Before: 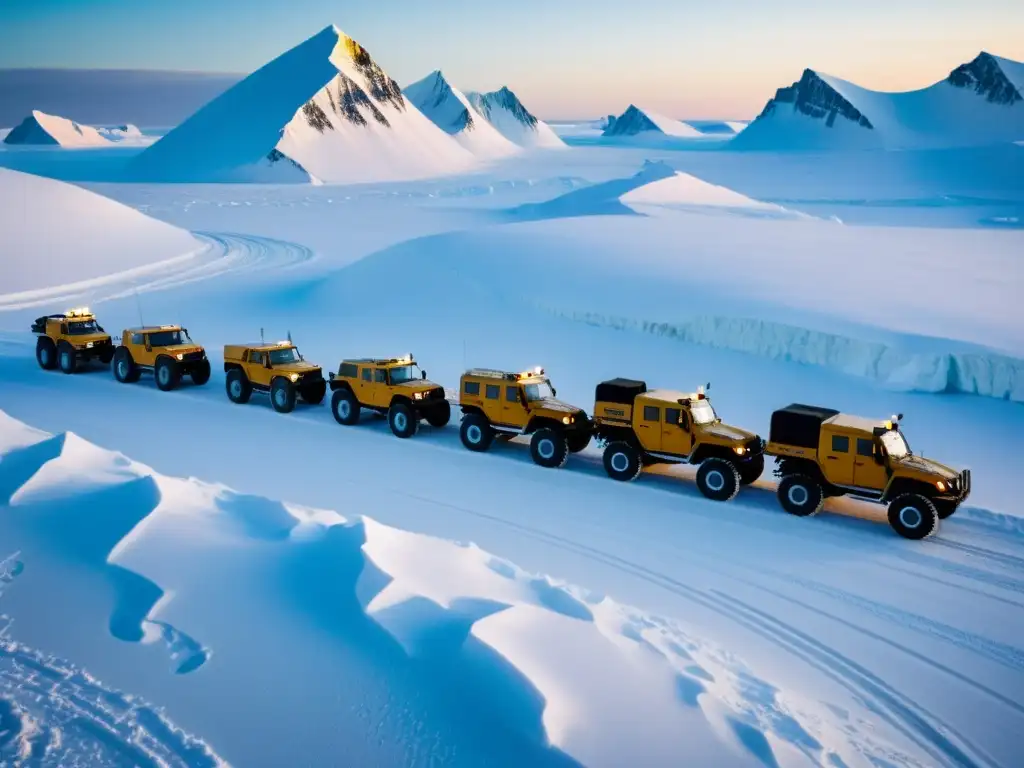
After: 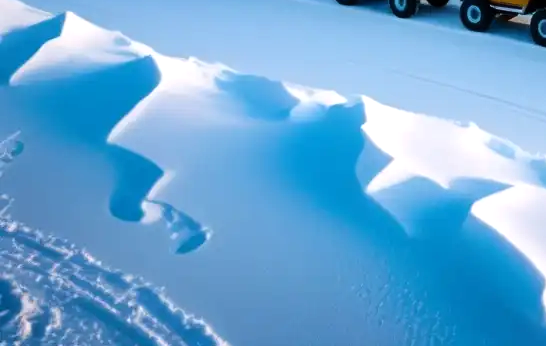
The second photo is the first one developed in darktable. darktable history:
crop and rotate: top 54.778%, right 46.61%, bottom 0.159%
tone equalizer: -8 EV -0.417 EV, -7 EV -0.389 EV, -6 EV -0.333 EV, -5 EV -0.222 EV, -3 EV 0.222 EV, -2 EV 0.333 EV, -1 EV 0.389 EV, +0 EV 0.417 EV, edges refinement/feathering 500, mask exposure compensation -1.57 EV, preserve details no
